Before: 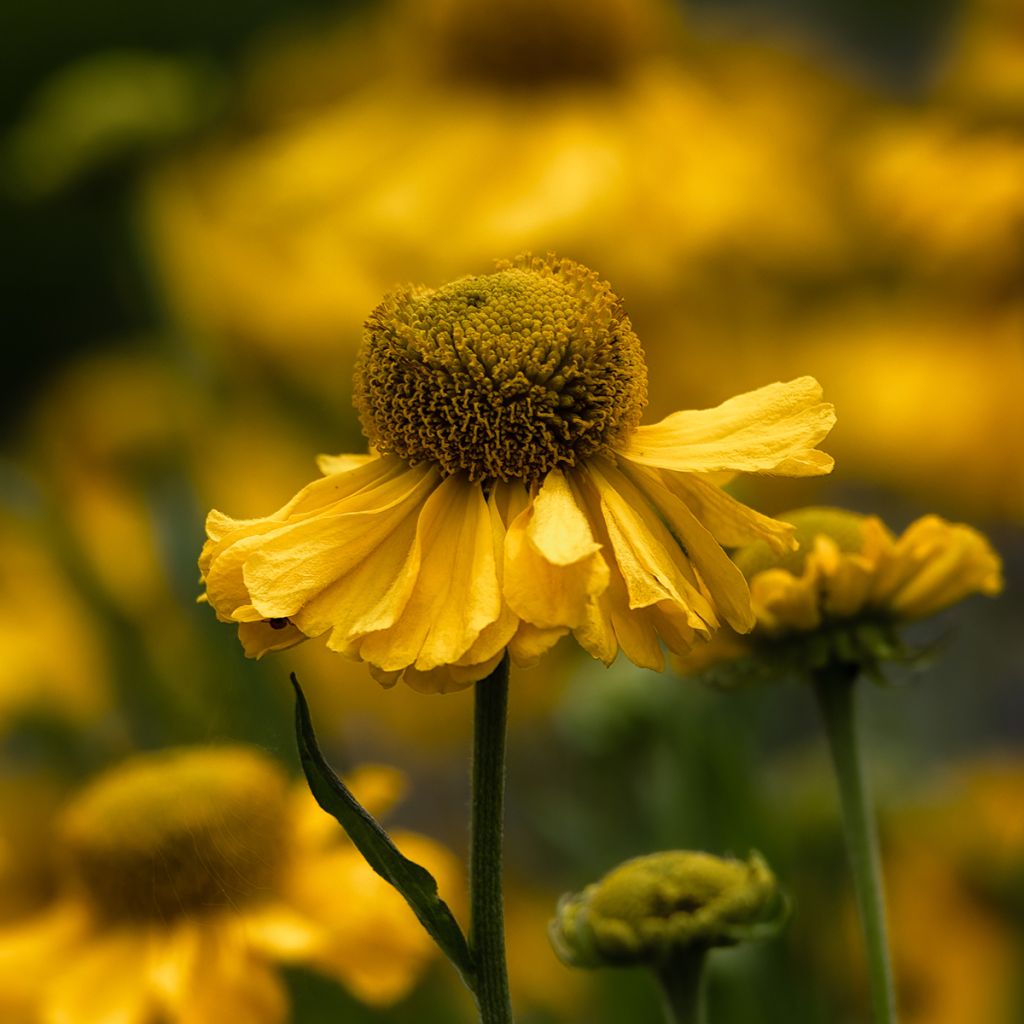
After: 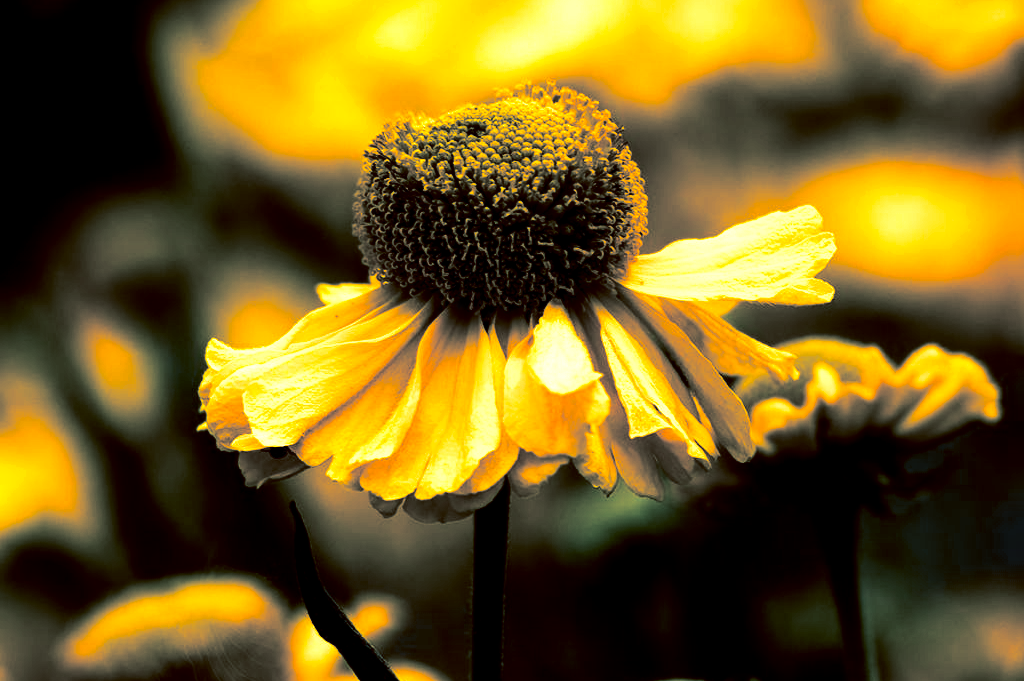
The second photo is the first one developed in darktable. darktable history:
split-toning: shadows › hue 186.43°, highlights › hue 49.29°, compress 30.29%
contrast brightness saturation: contrast 0.24, brightness -0.24, saturation 0.14
rgb levels: preserve colors max RGB
color balance rgb: shadows lift › luminance -21.66%, shadows lift › chroma 8.98%, shadows lift › hue 283.37°, power › chroma 1.55%, power › hue 25.59°, highlights gain › luminance 6.08%, highlights gain › chroma 2.55%, highlights gain › hue 90°, global offset › luminance -0.87%, perceptual saturation grading › global saturation 27.49%, perceptual saturation grading › highlights -28.39%, perceptual saturation grading › mid-tones 15.22%, perceptual saturation grading › shadows 33.98%, perceptual brilliance grading › highlights 10%, perceptual brilliance grading › mid-tones 5%
crop: top 16.727%, bottom 16.727%
exposure: exposure 0.515 EV, compensate highlight preservation false
